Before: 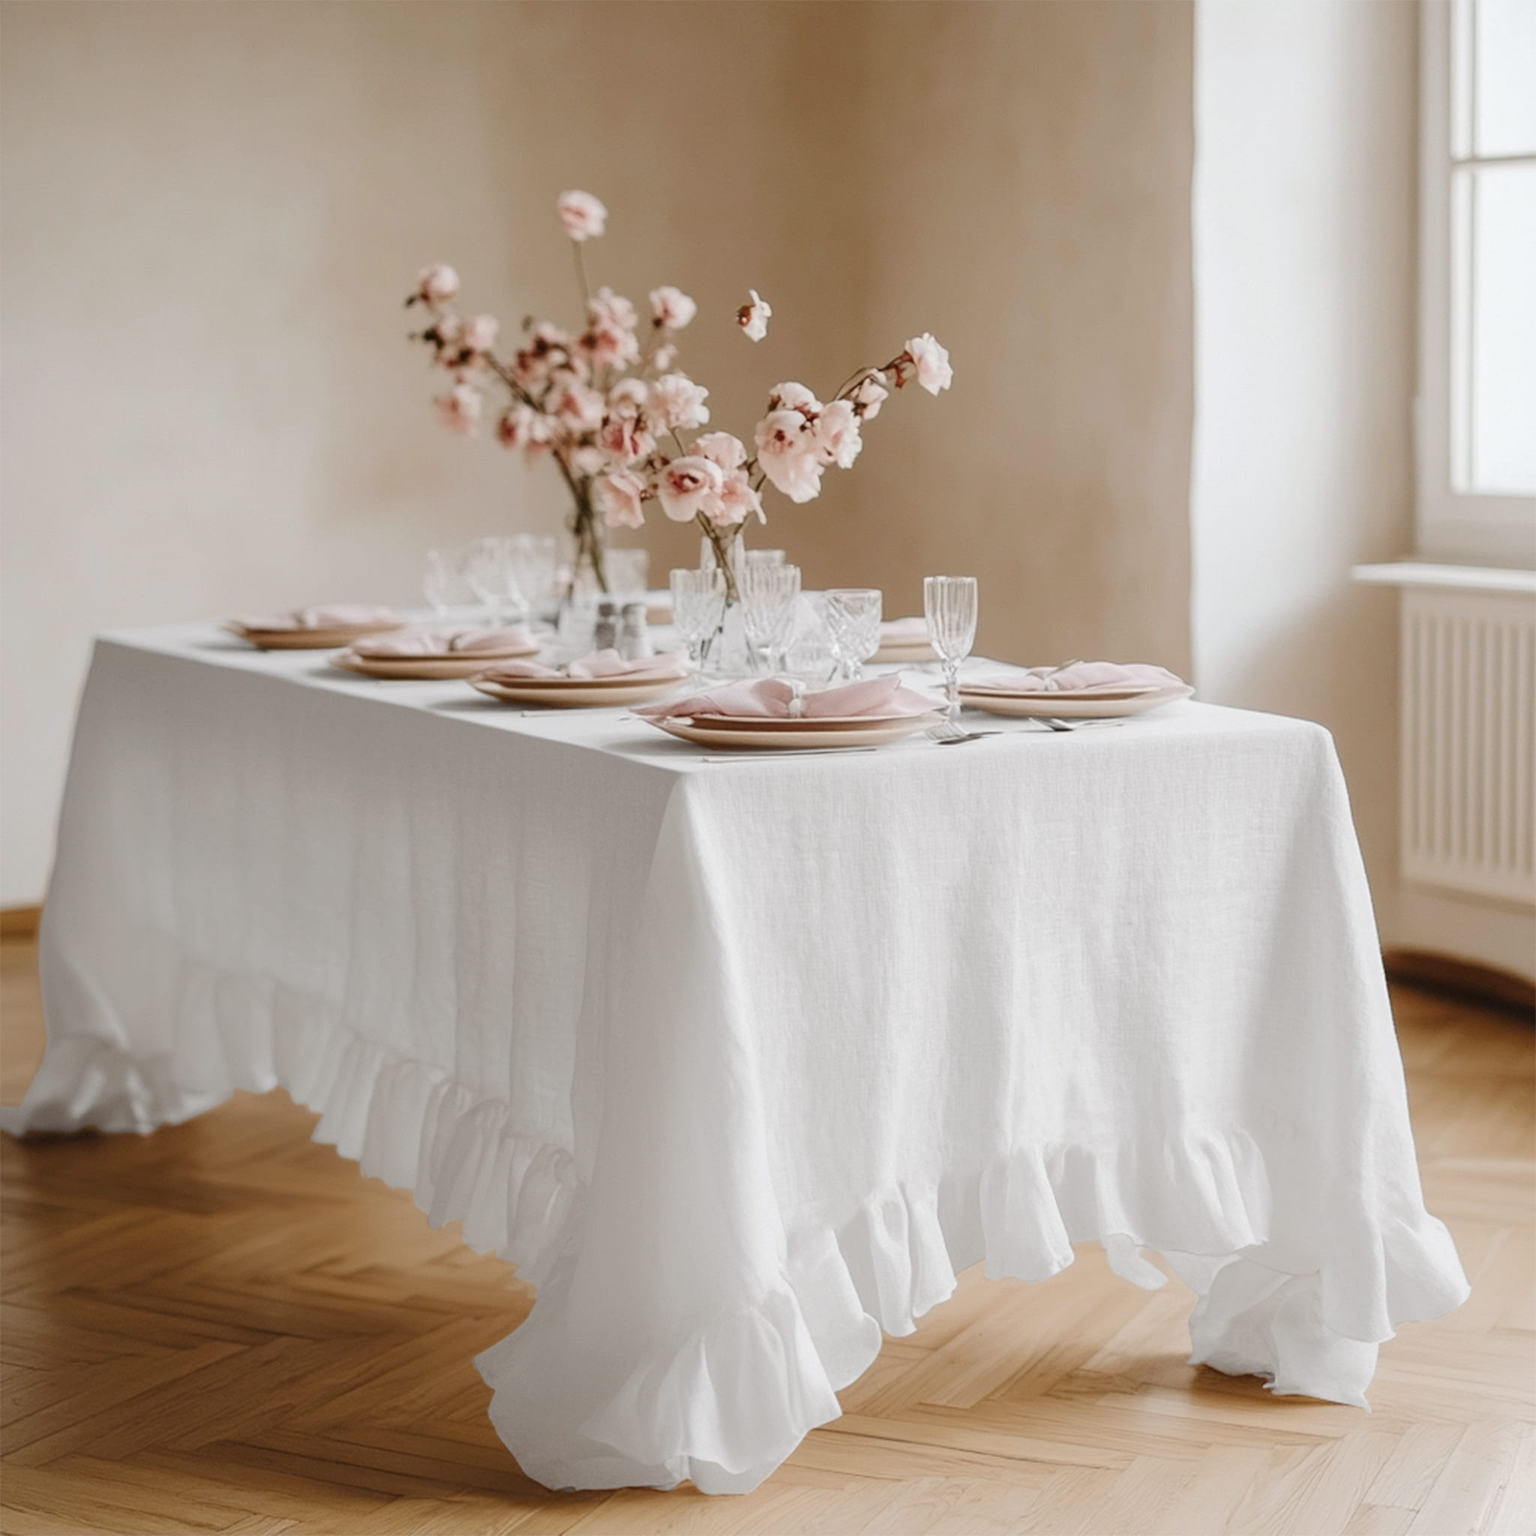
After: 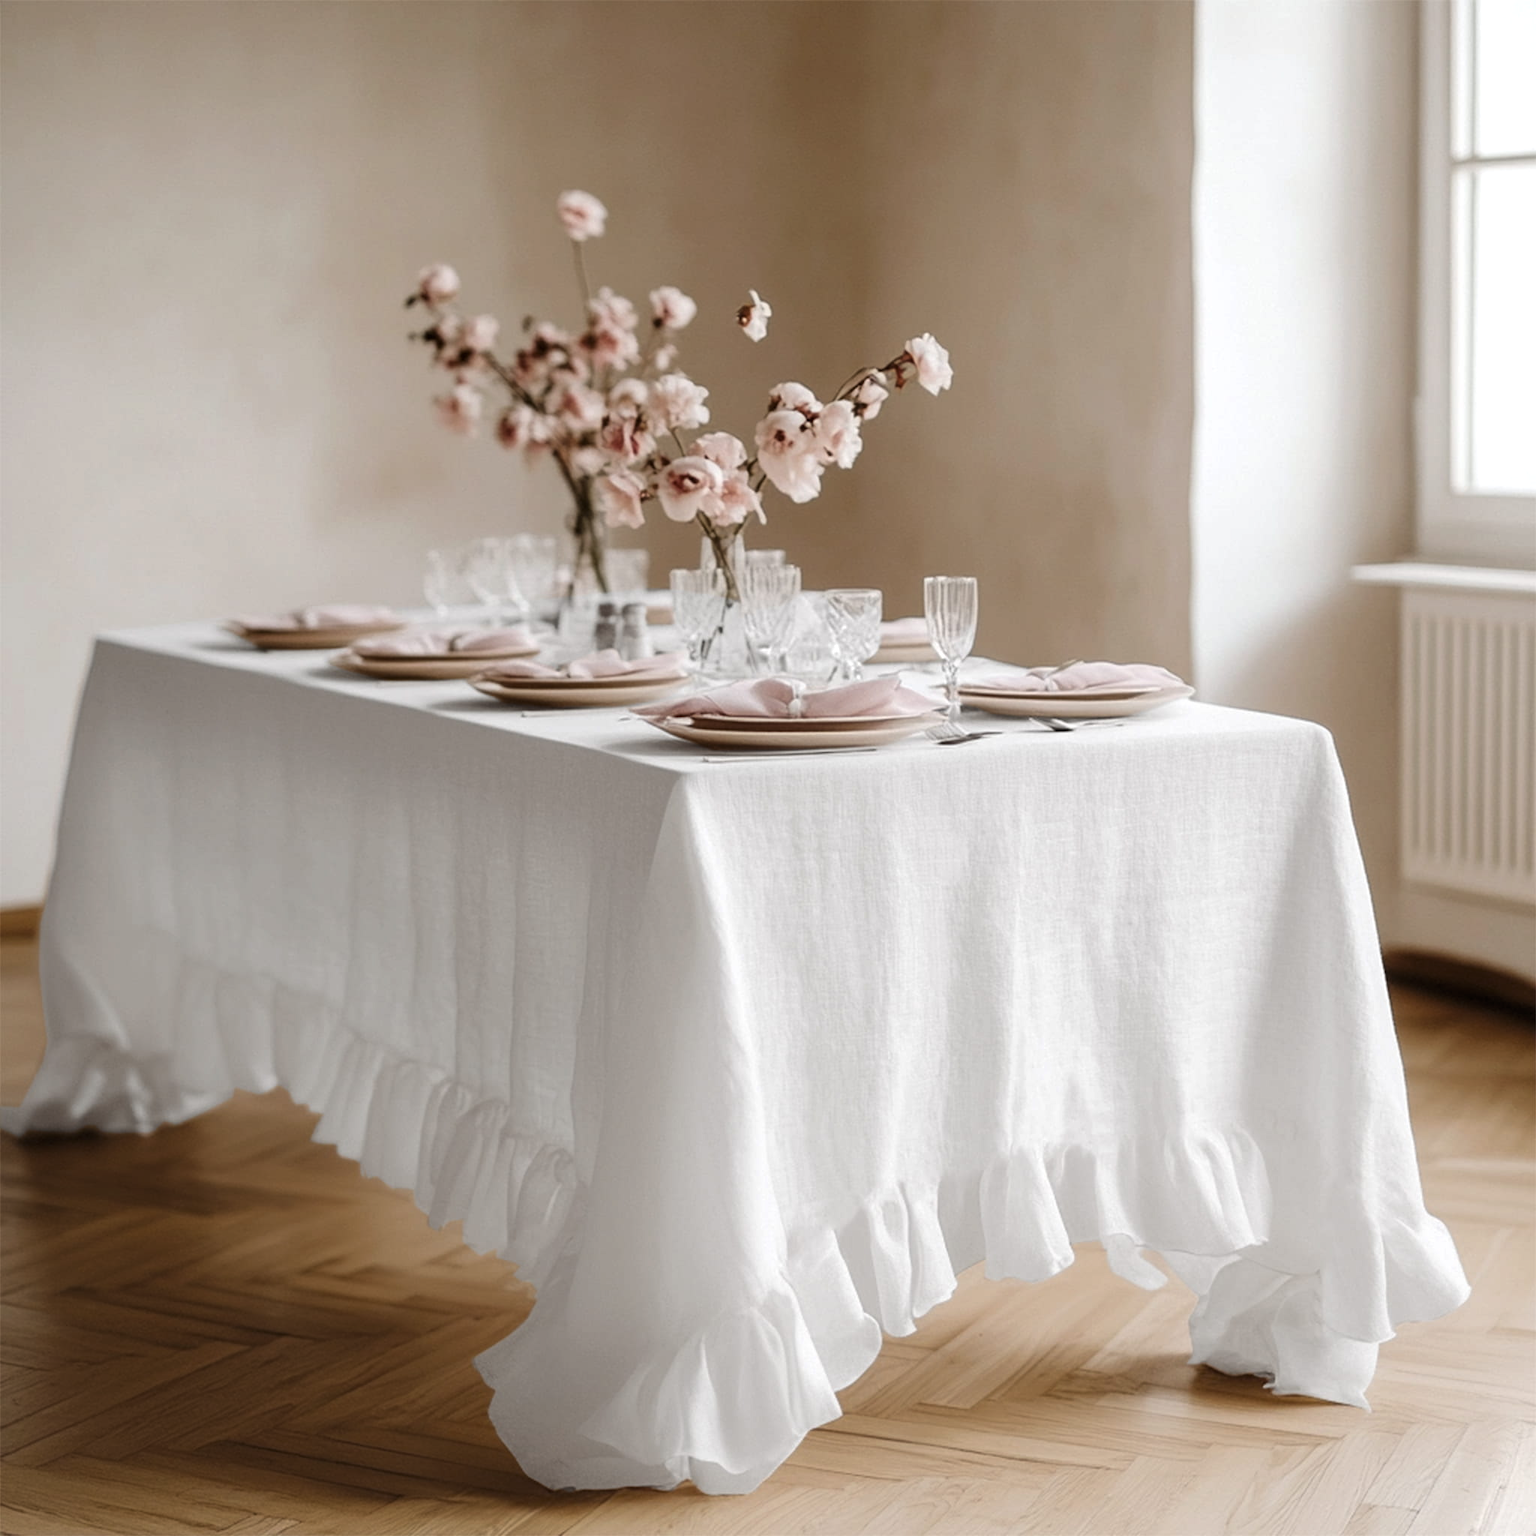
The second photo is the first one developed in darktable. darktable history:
levels: levels [0.029, 0.545, 0.971]
exposure: black level correction 0.001, exposure 0.14 EV, compensate highlight preservation false
